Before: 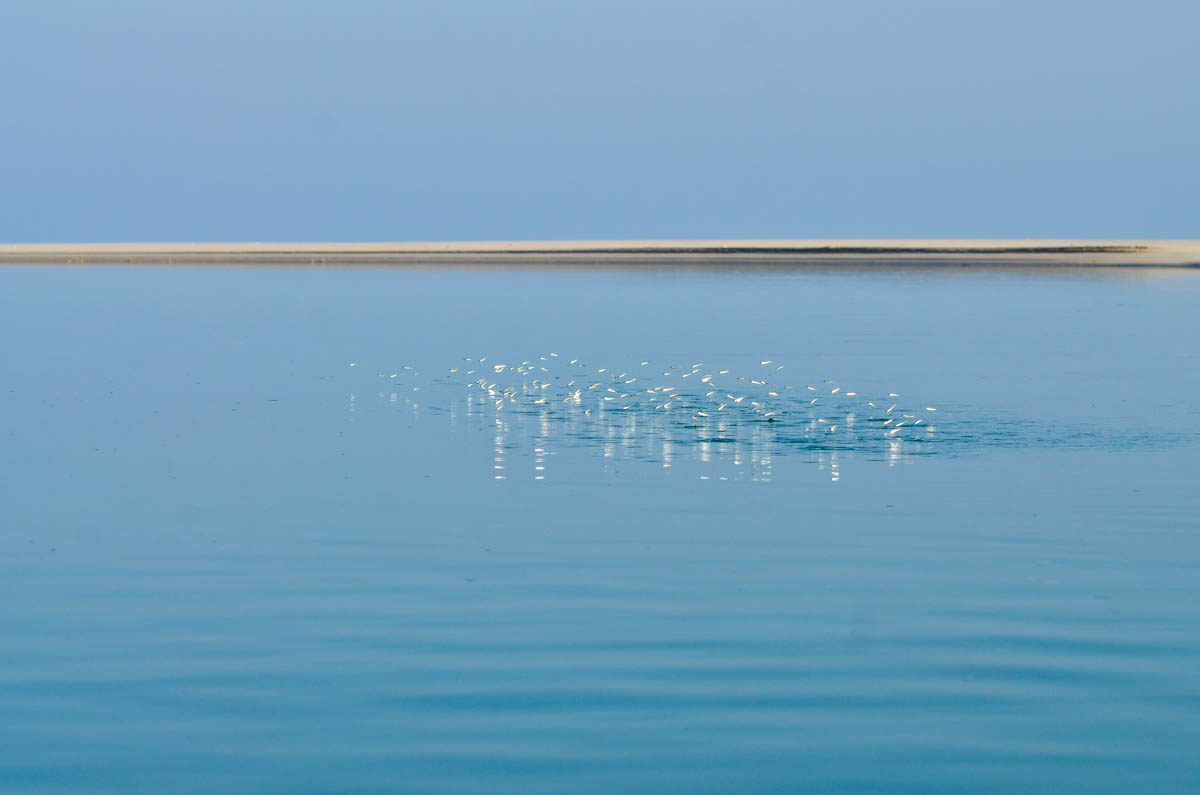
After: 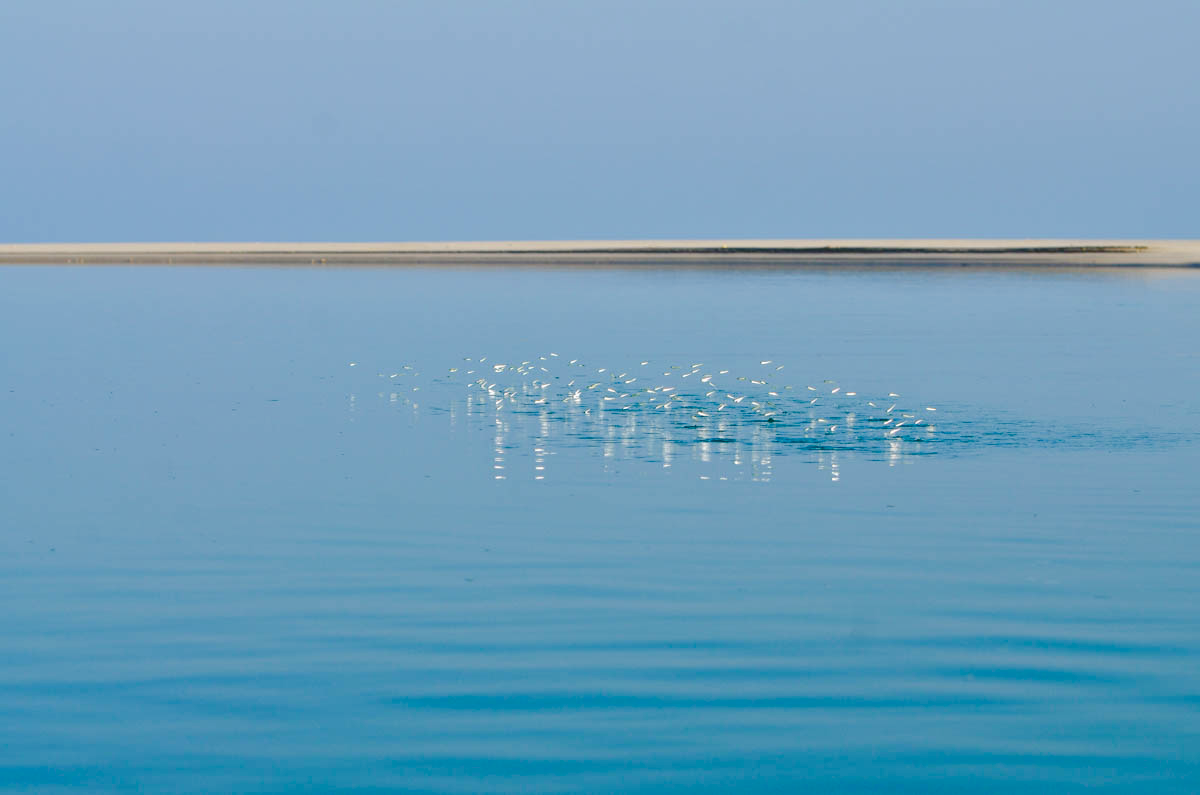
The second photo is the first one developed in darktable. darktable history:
color balance rgb: global offset › luminance -0.504%, perceptual saturation grading › global saturation 0.95%, perceptual saturation grading › highlights -29.568%, perceptual saturation grading › mid-tones 28.991%, perceptual saturation grading › shadows 59.422%
